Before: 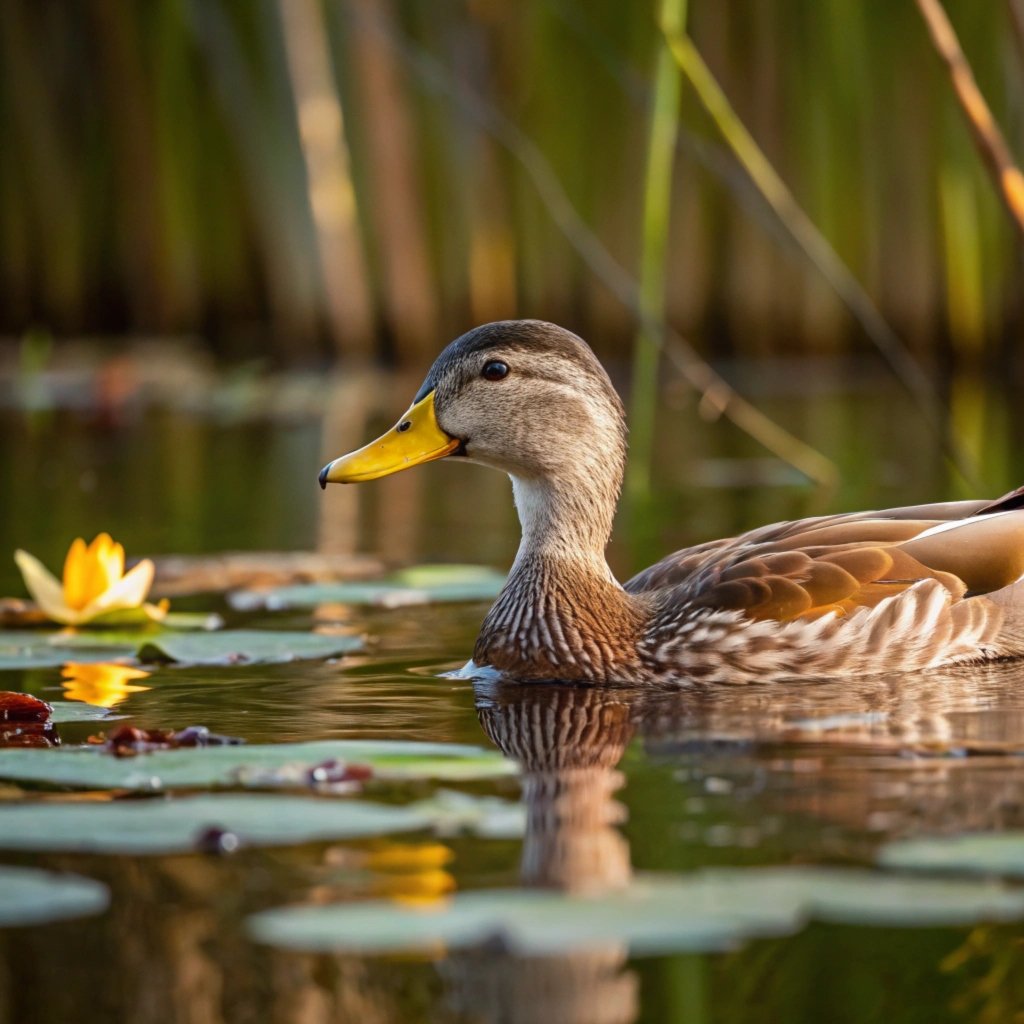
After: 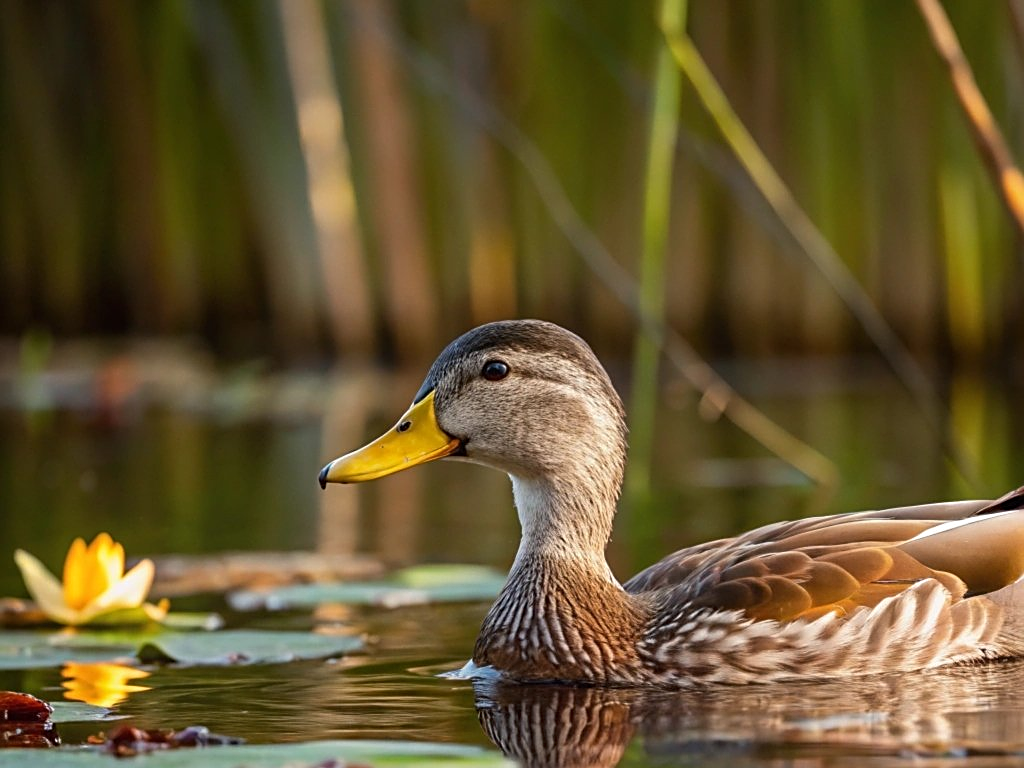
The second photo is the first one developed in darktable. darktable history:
crop: bottom 24.988%
tone equalizer: on, module defaults
sharpen: on, module defaults
